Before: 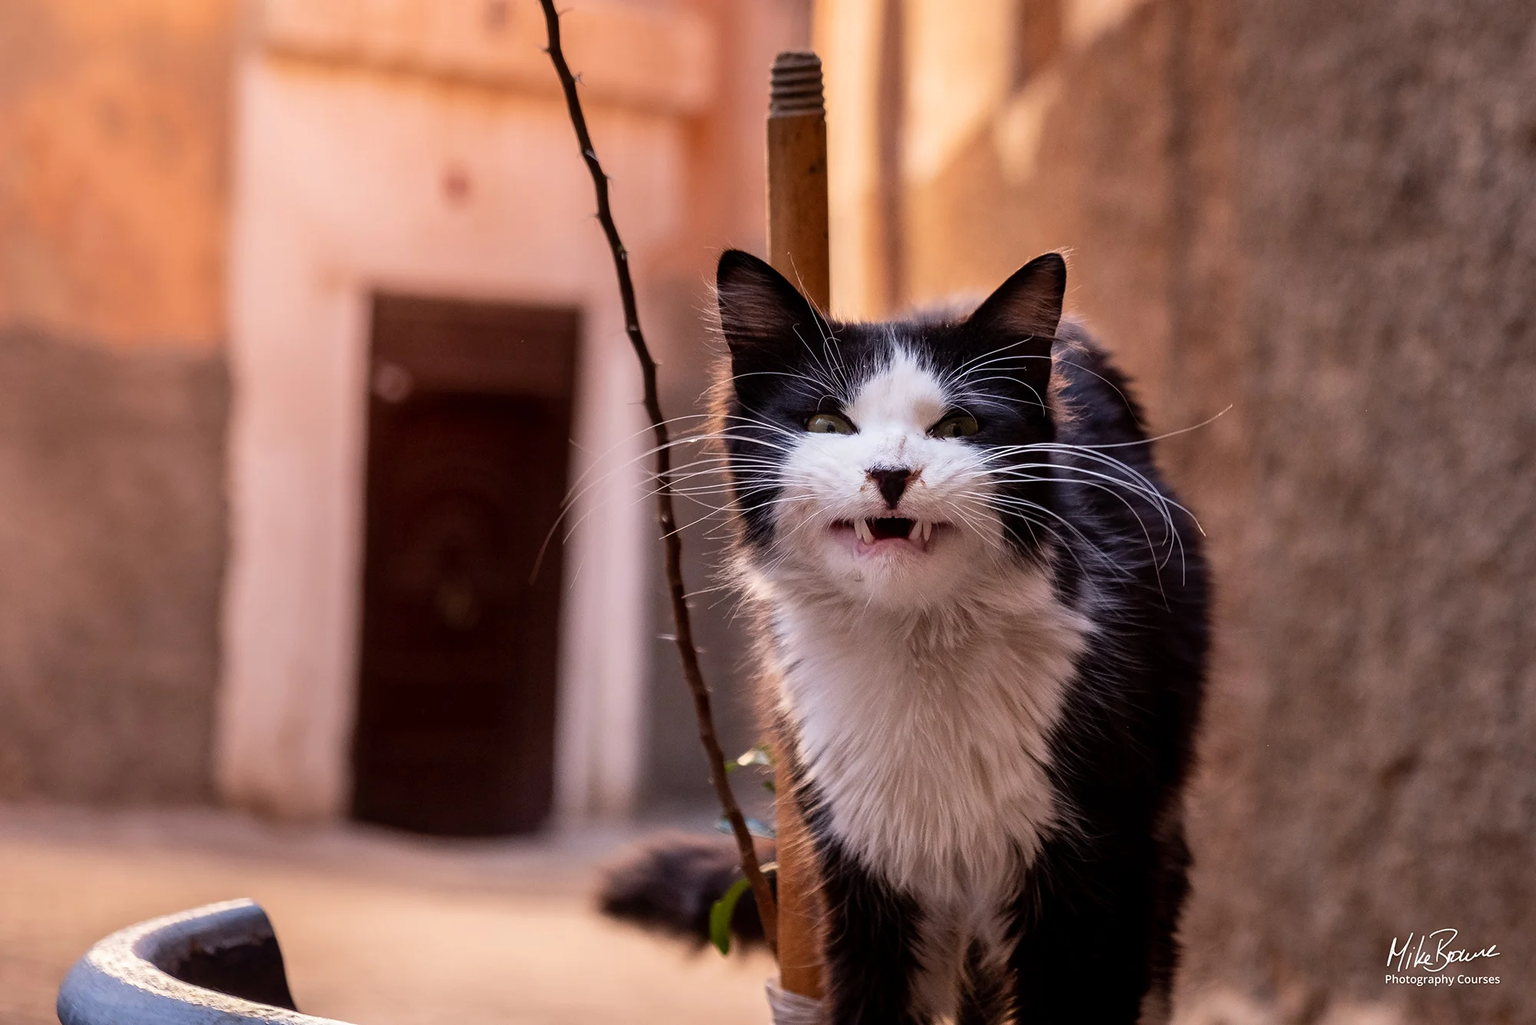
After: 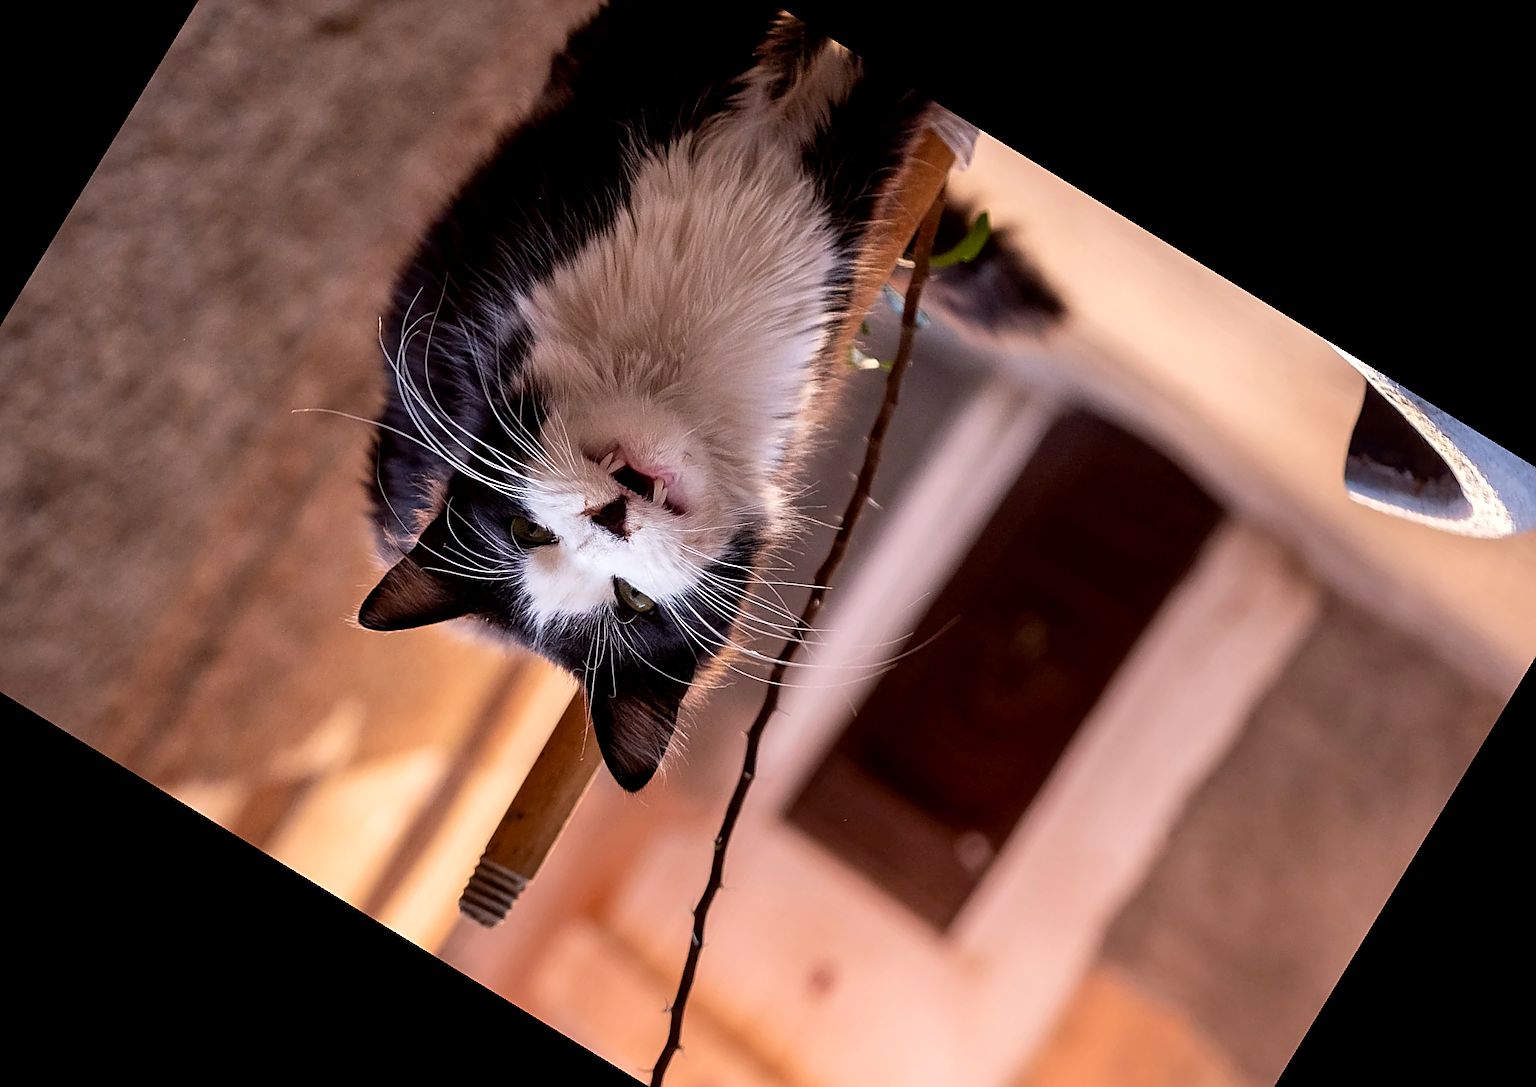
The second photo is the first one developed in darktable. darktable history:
sharpen: on, module defaults
exposure: black level correction 0.002, exposure 0.15 EV, compensate highlight preservation false
crop and rotate: angle 148.68°, left 9.111%, top 15.603%, right 4.588%, bottom 17.041%
